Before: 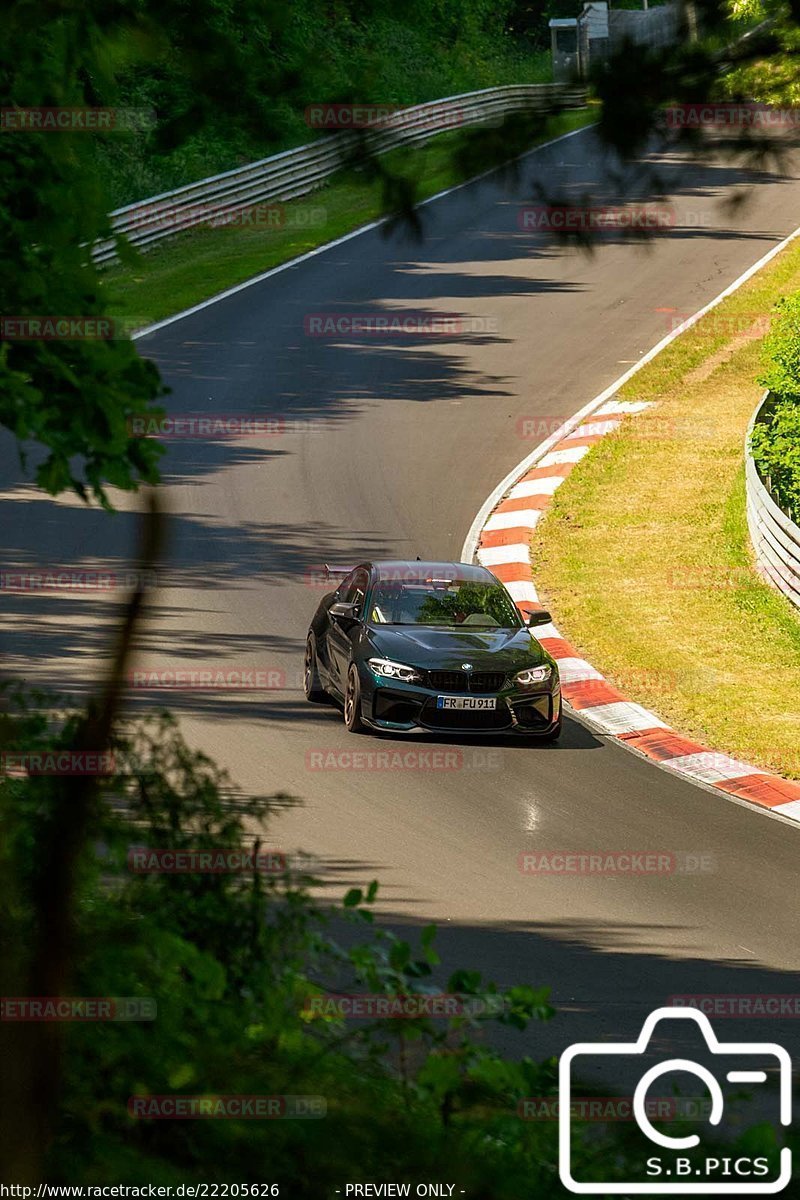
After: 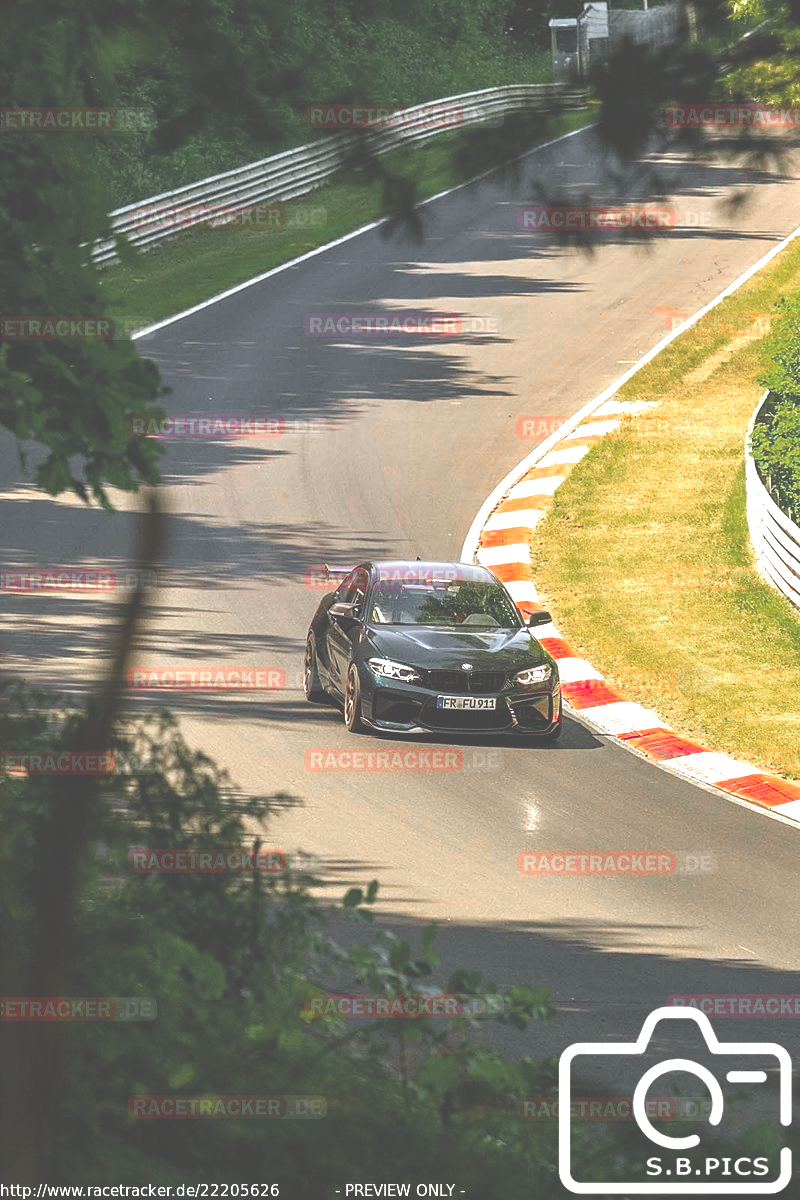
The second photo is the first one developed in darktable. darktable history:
color zones: curves: ch0 [(0, 0.48) (0.209, 0.398) (0.305, 0.332) (0.429, 0.493) (0.571, 0.5) (0.714, 0.5) (0.857, 0.5) (1, 0.48)]; ch1 [(0, 0.736) (0.143, 0.625) (0.225, 0.371) (0.429, 0.256) (0.571, 0.241) (0.714, 0.213) (0.857, 0.48) (1, 0.736)]; ch2 [(0, 0.448) (0.143, 0.498) (0.286, 0.5) (0.429, 0.5) (0.571, 0.5) (0.714, 0.5) (0.857, 0.5) (1, 0.448)]
exposure: black level correction -0.024, exposure 1.397 EV, compensate exposure bias true, compensate highlight preservation false
